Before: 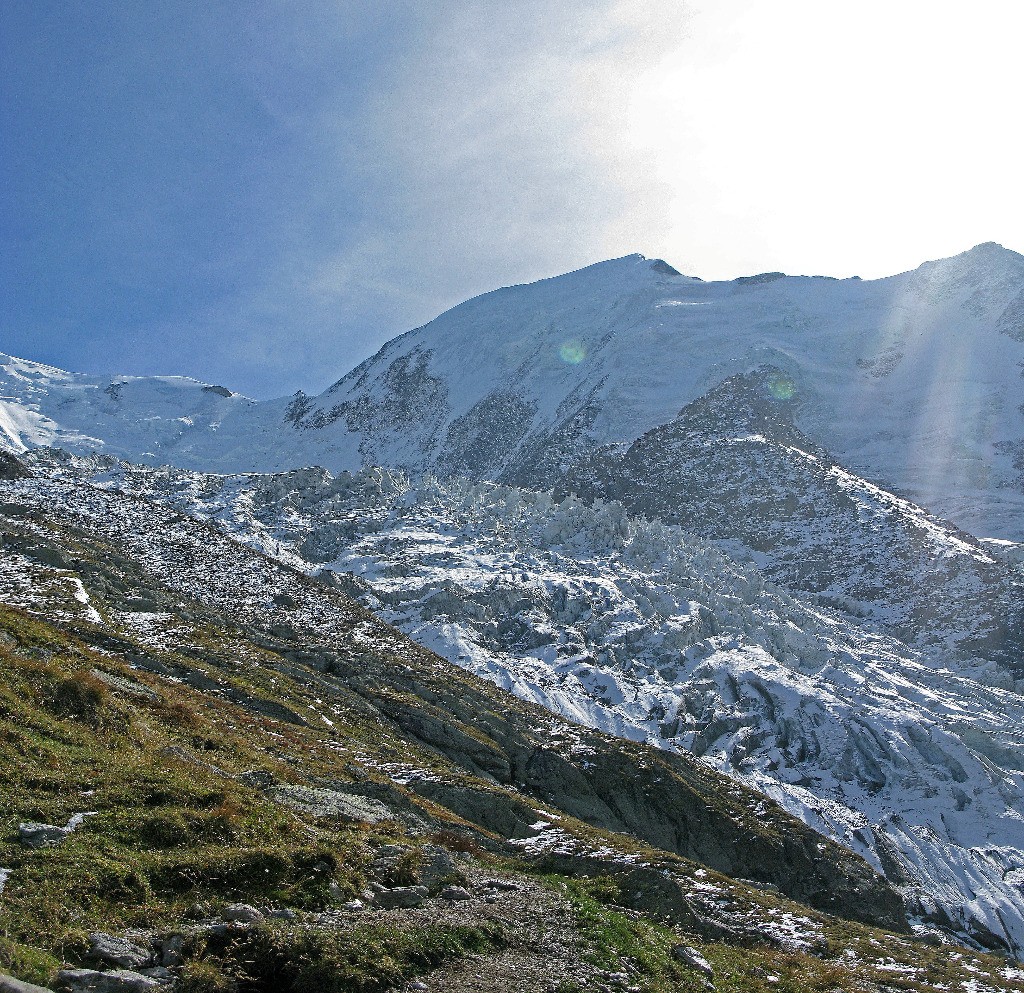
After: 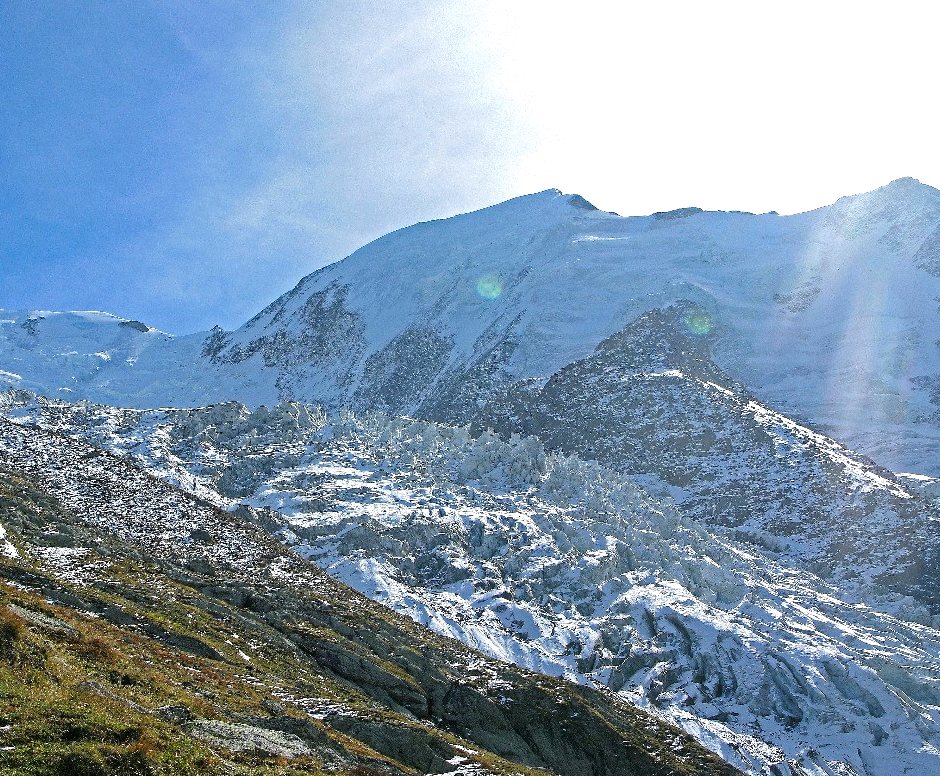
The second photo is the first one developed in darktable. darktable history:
crop: left 8.107%, top 6.553%, bottom 15.212%
tone equalizer: -8 EV -0.429 EV, -7 EV -0.427 EV, -6 EV -0.349 EV, -5 EV -0.235 EV, -3 EV 0.24 EV, -2 EV 0.316 EV, -1 EV 0.402 EV, +0 EV 0.409 EV
color zones: curves: ch1 [(0.25, 0.61) (0.75, 0.248)]
